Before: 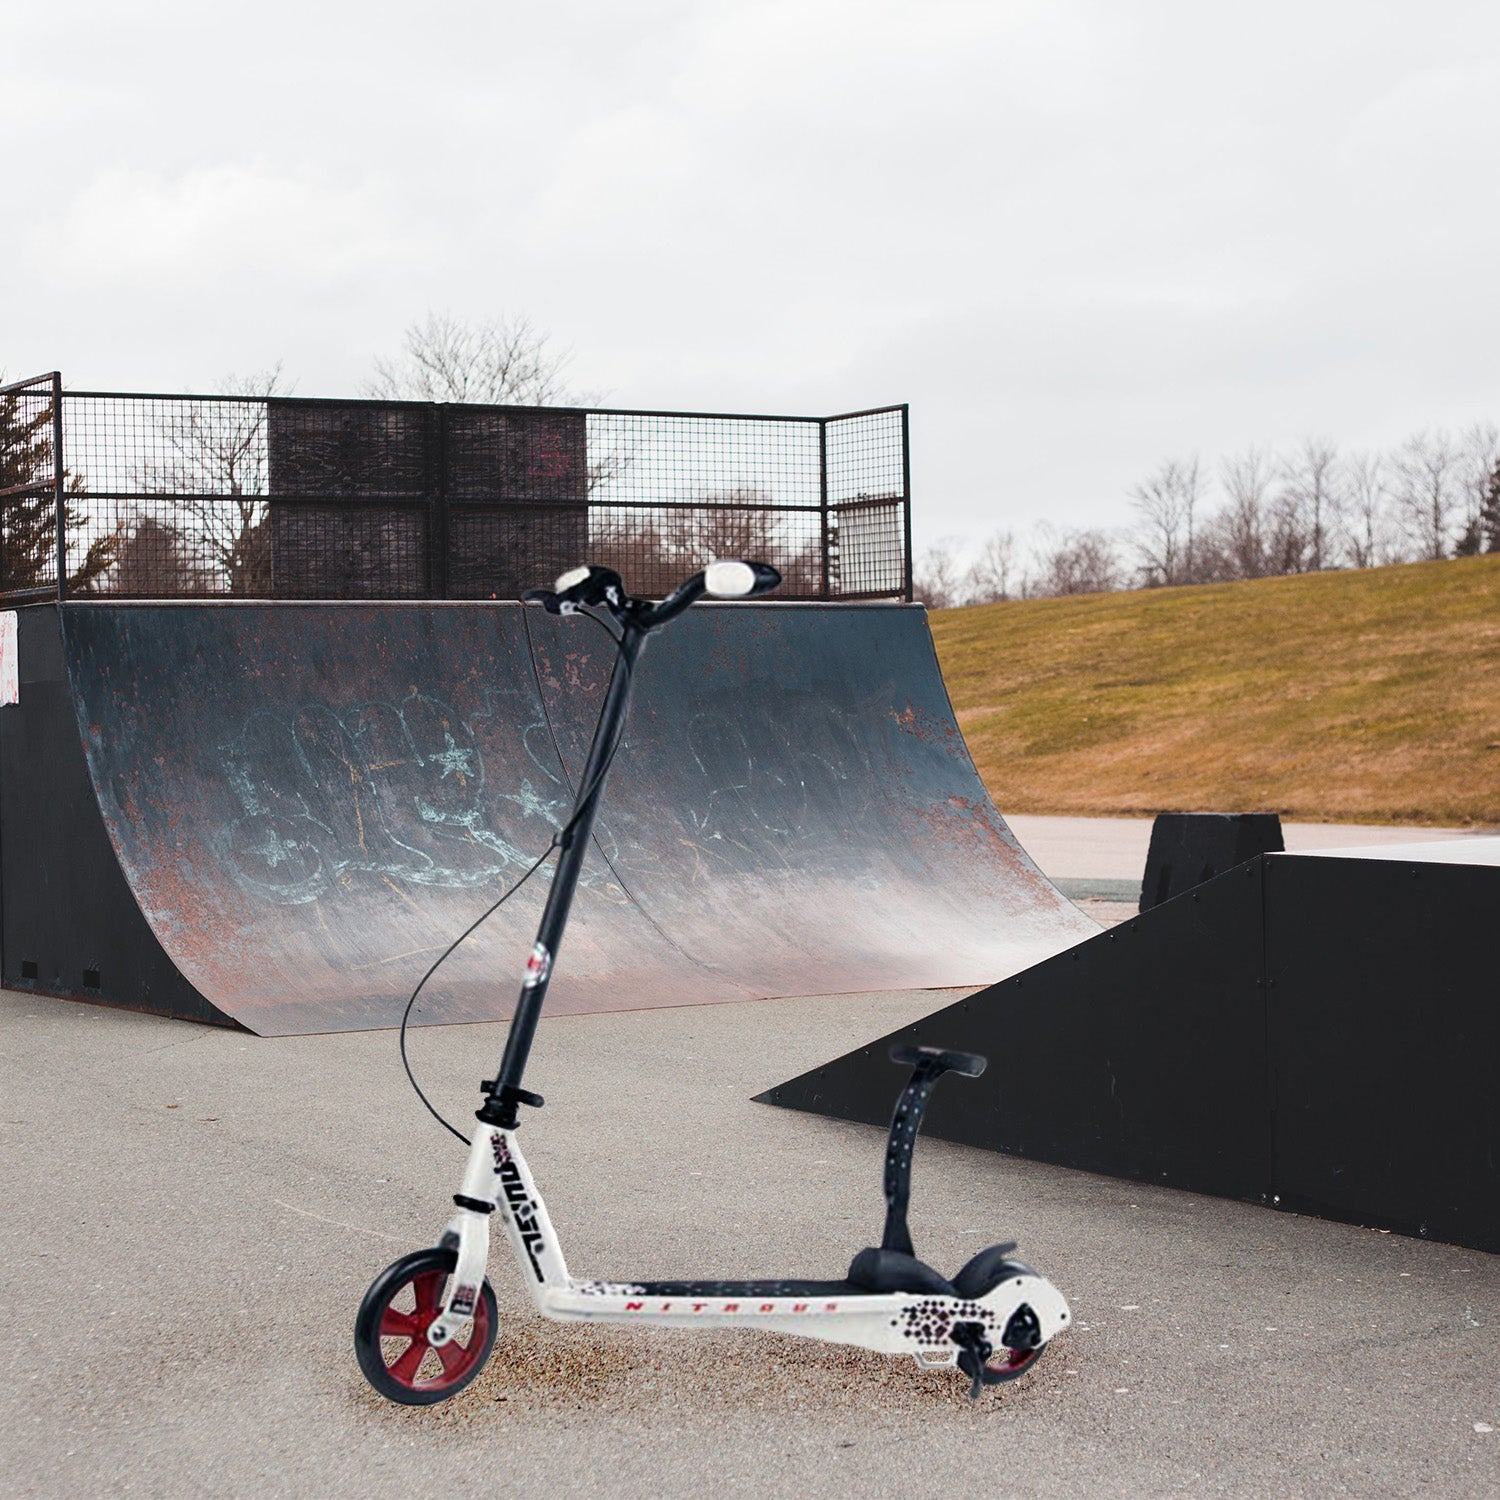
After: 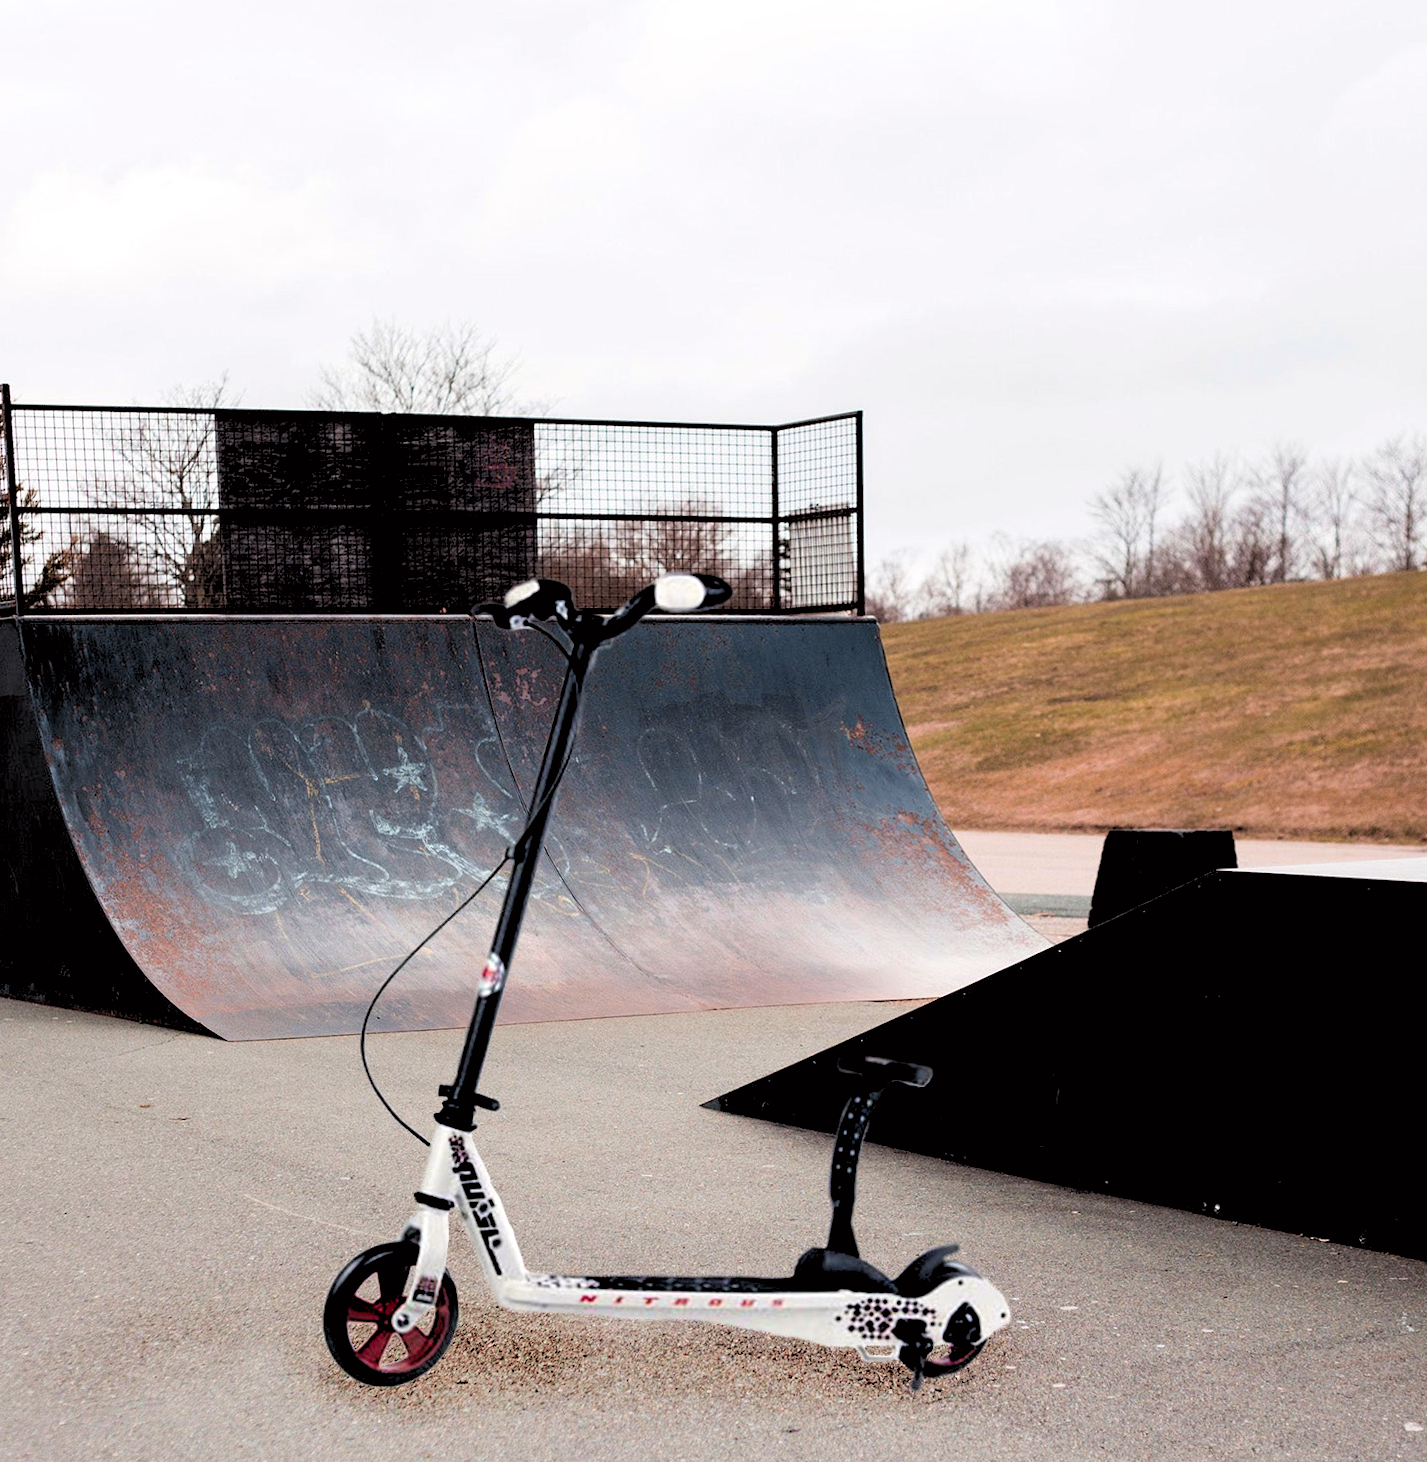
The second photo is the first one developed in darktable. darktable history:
rgb levels: levels [[0.029, 0.461, 0.922], [0, 0.5, 1], [0, 0.5, 1]]
tone curve: curves: ch1 [(0, 0) (0.214, 0.291) (0.372, 0.44) (0.463, 0.476) (0.498, 0.502) (0.521, 0.531) (1, 1)]; ch2 [(0, 0) (0.456, 0.447) (0.5, 0.5) (0.547, 0.557) (0.592, 0.57) (0.631, 0.602) (1, 1)], color space Lab, independent channels, preserve colors none
rotate and perspective: rotation 0.074°, lens shift (vertical) 0.096, lens shift (horizontal) -0.041, crop left 0.043, crop right 0.952, crop top 0.024, crop bottom 0.979
